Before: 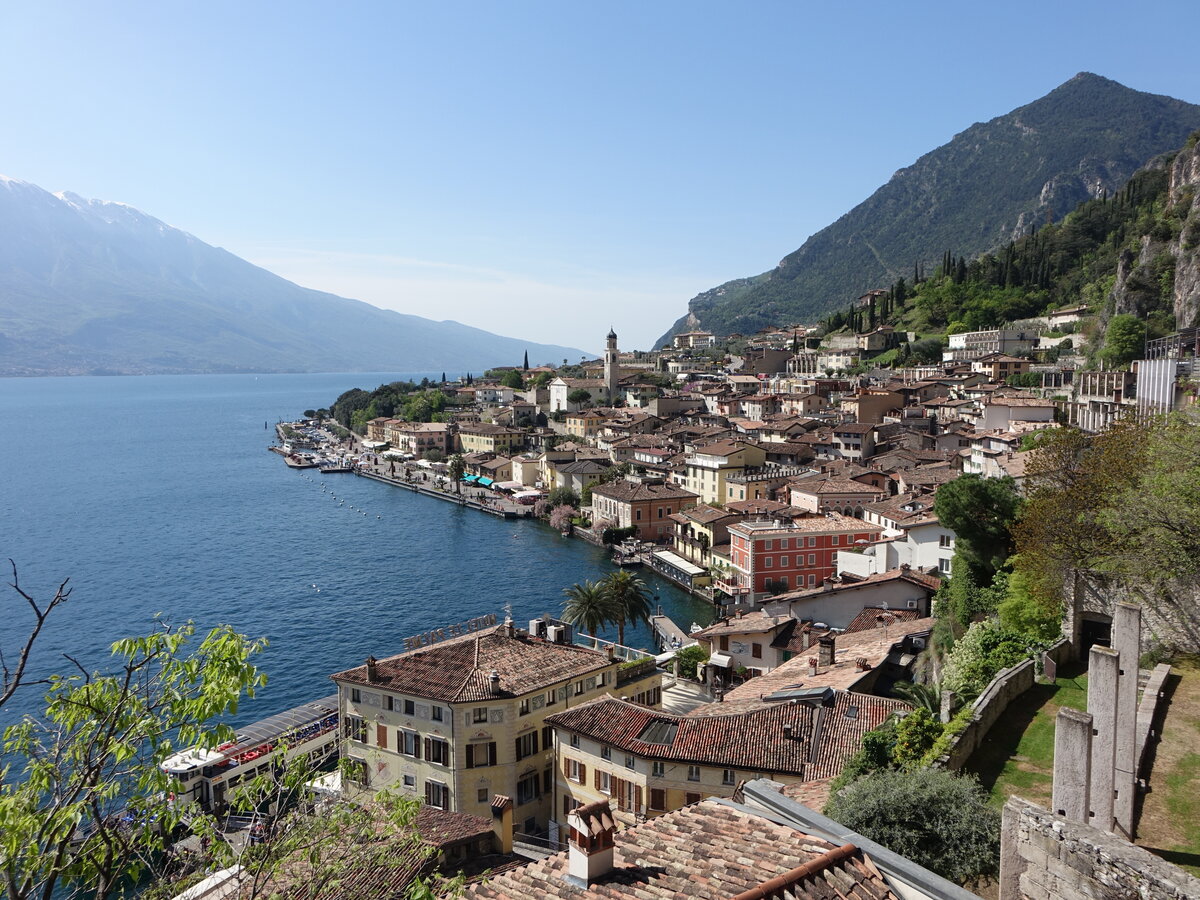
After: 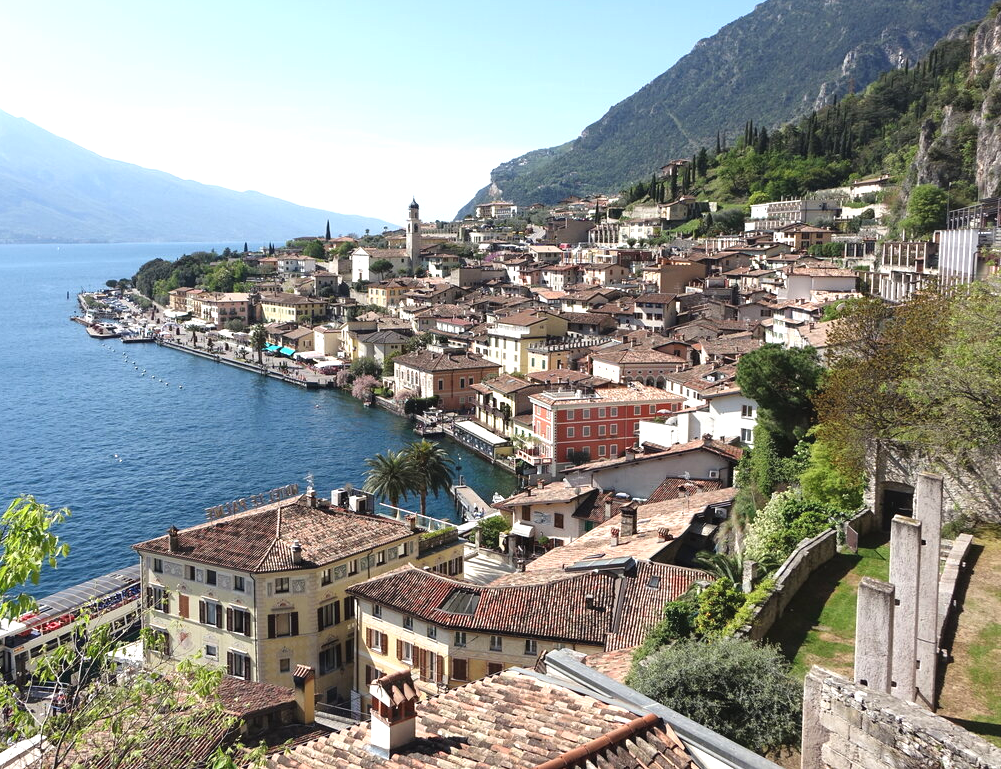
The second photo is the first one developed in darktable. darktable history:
exposure: black level correction -0.002, exposure 0.715 EV, compensate exposure bias true, compensate highlight preservation false
crop: left 16.505%, top 14.552%
